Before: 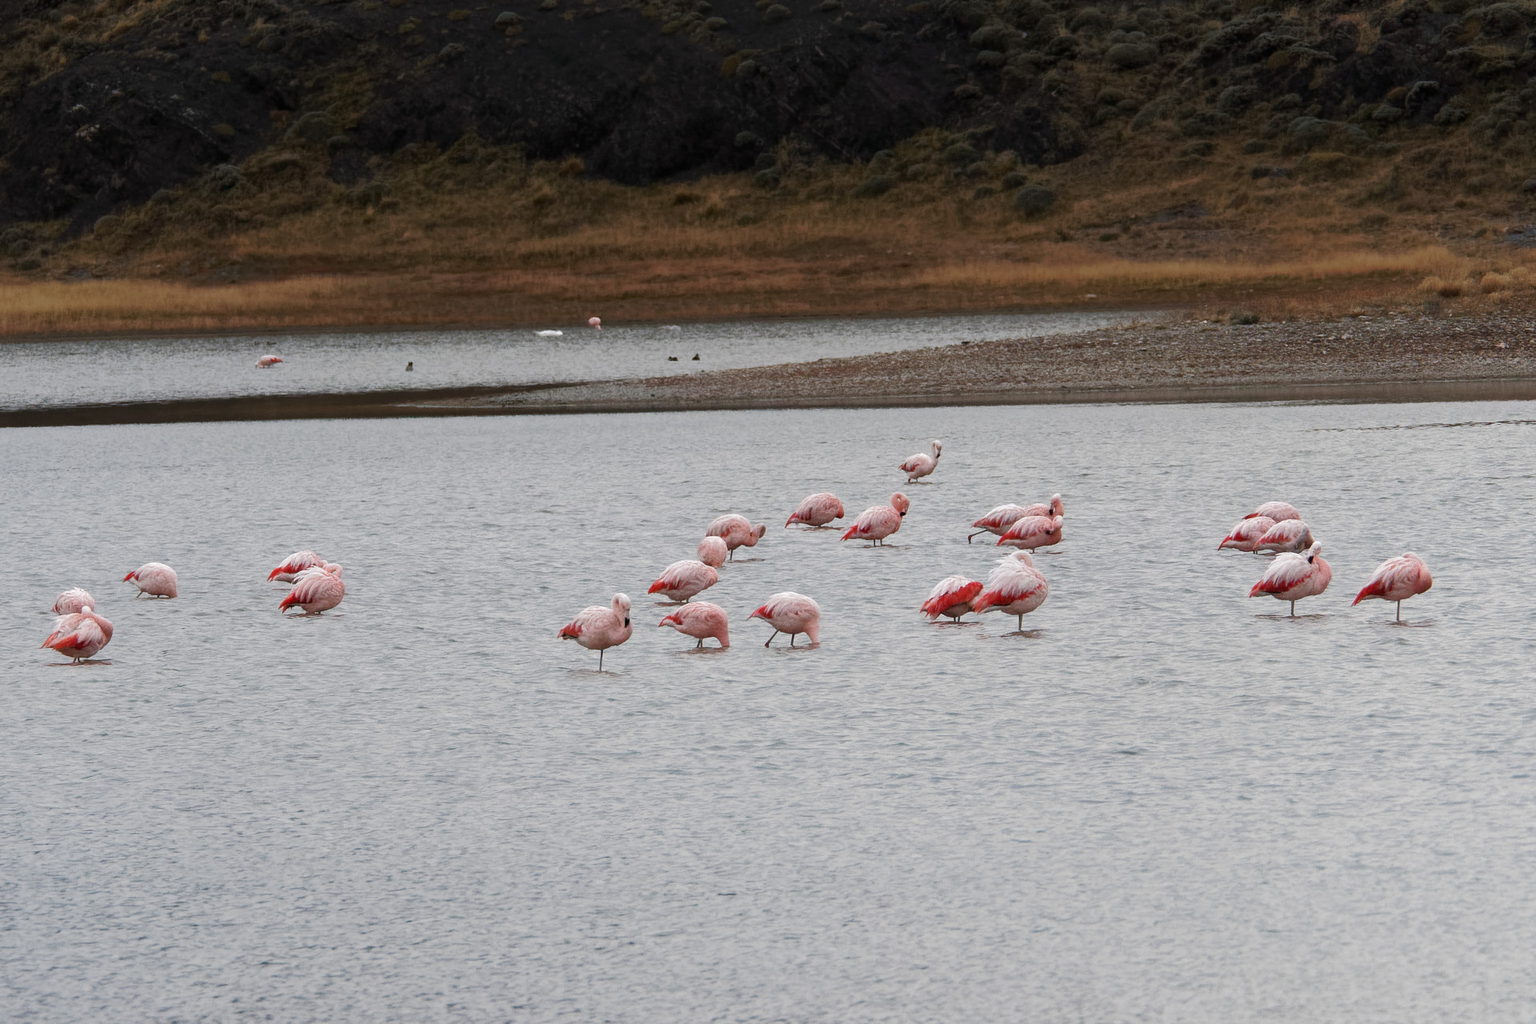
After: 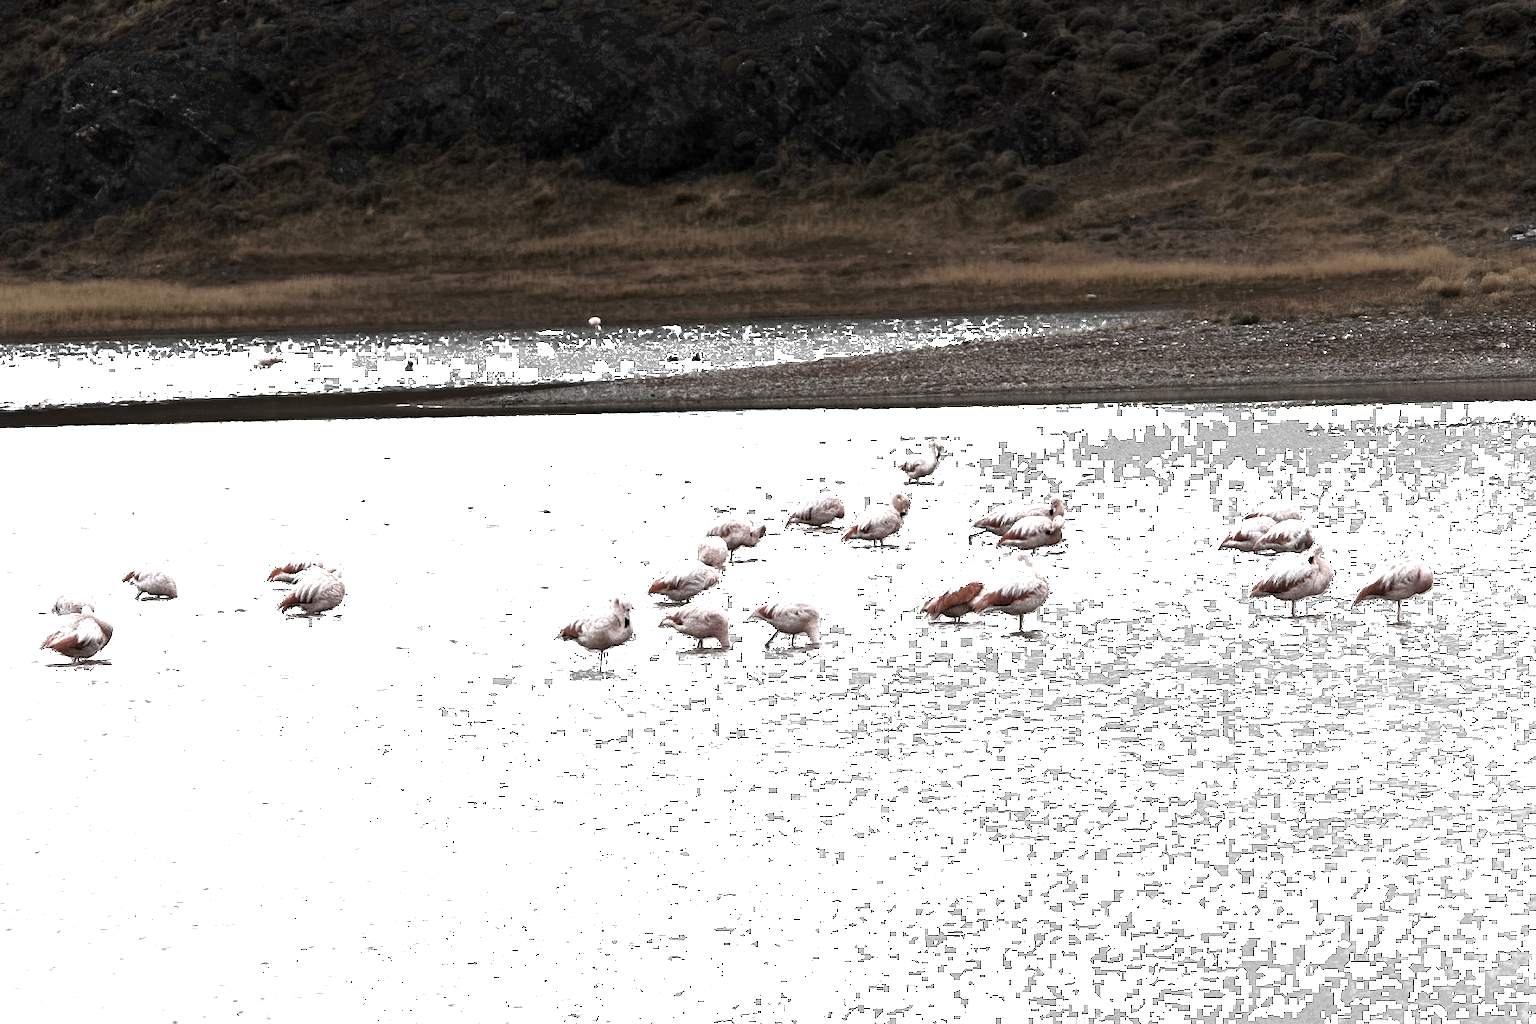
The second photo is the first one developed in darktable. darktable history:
color zones: curves: ch0 [(0, 0.613) (0.01, 0.613) (0.245, 0.448) (0.498, 0.529) (0.642, 0.665) (0.879, 0.777) (0.99, 0.613)]; ch1 [(0, 0.035) (0.121, 0.189) (0.259, 0.197) (0.415, 0.061) (0.589, 0.022) (0.732, 0.022) (0.857, 0.026) (0.991, 0.053)], process mode strong
local contrast: on, module defaults
color balance rgb: linear chroma grading › global chroma 8.776%, perceptual saturation grading › global saturation 14.717%, perceptual brilliance grading › global brilliance -5.679%, perceptual brilliance grading › highlights 23.756%, perceptual brilliance grading › mid-tones 7.431%, perceptual brilliance grading › shadows -5.067%, global vibrance 20%
